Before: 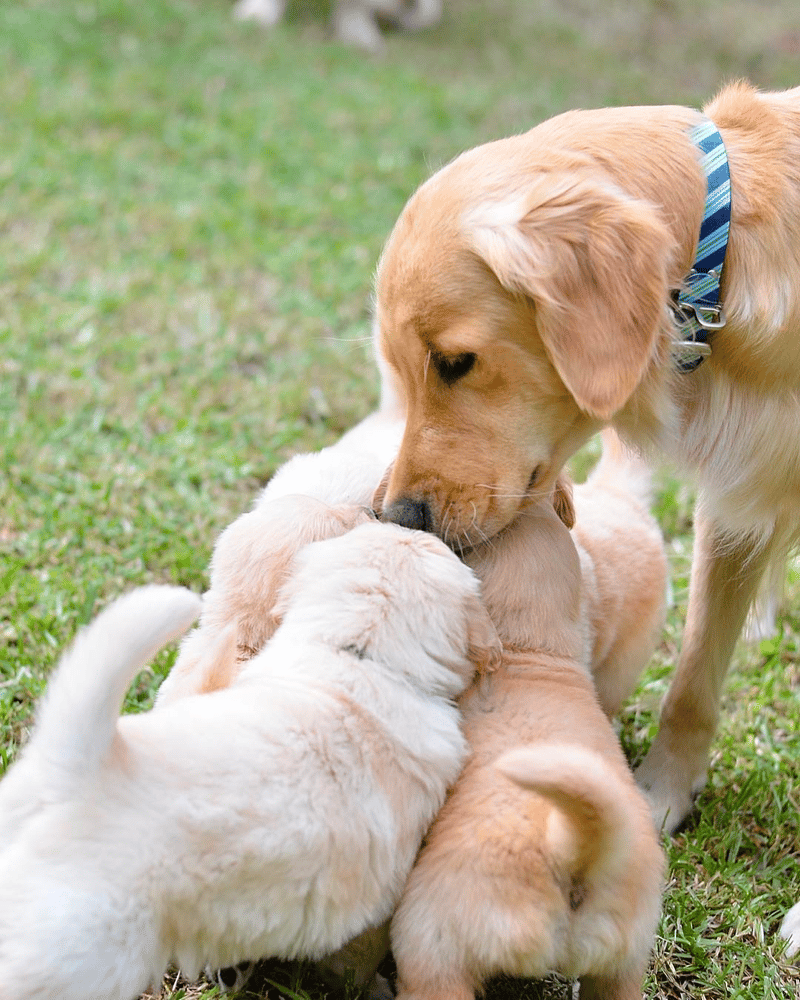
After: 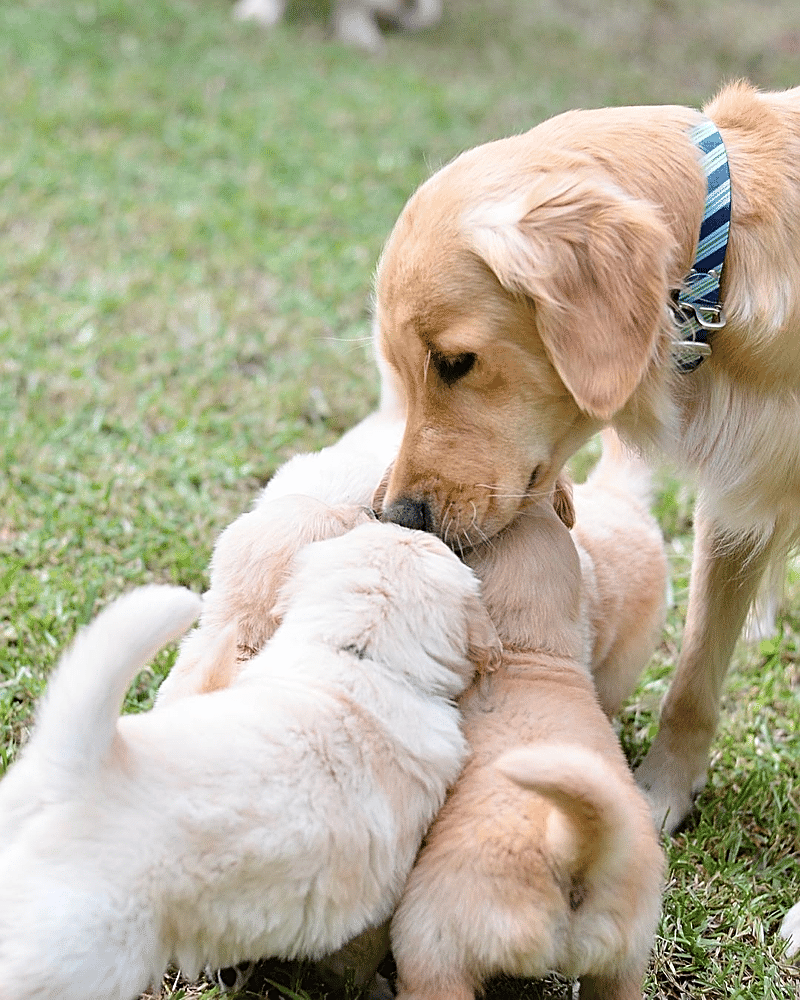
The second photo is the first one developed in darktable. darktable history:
contrast brightness saturation: contrast 0.114, saturation -0.168
sharpen: on, module defaults
